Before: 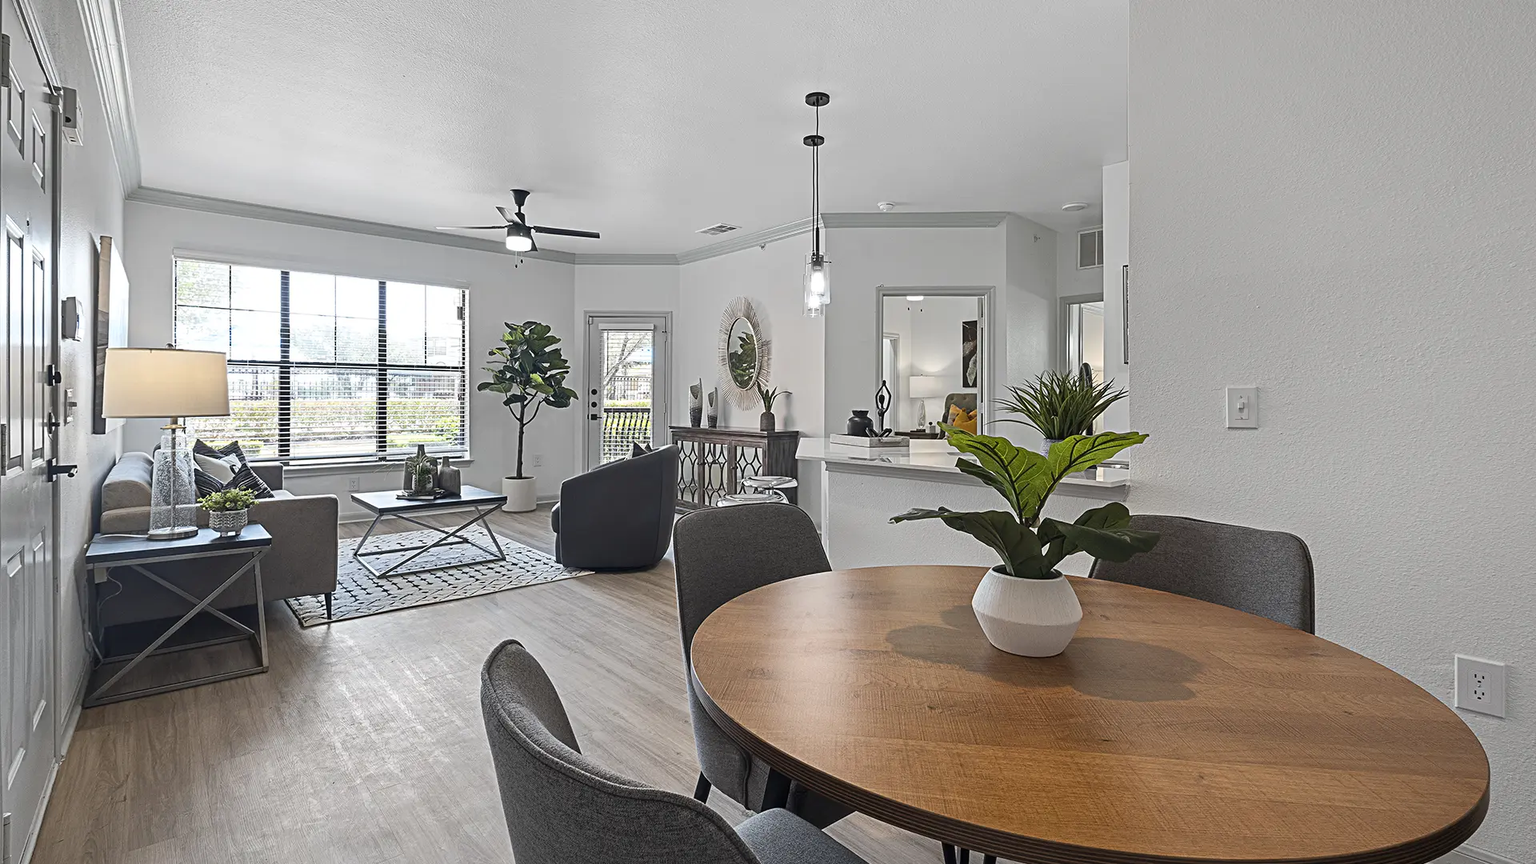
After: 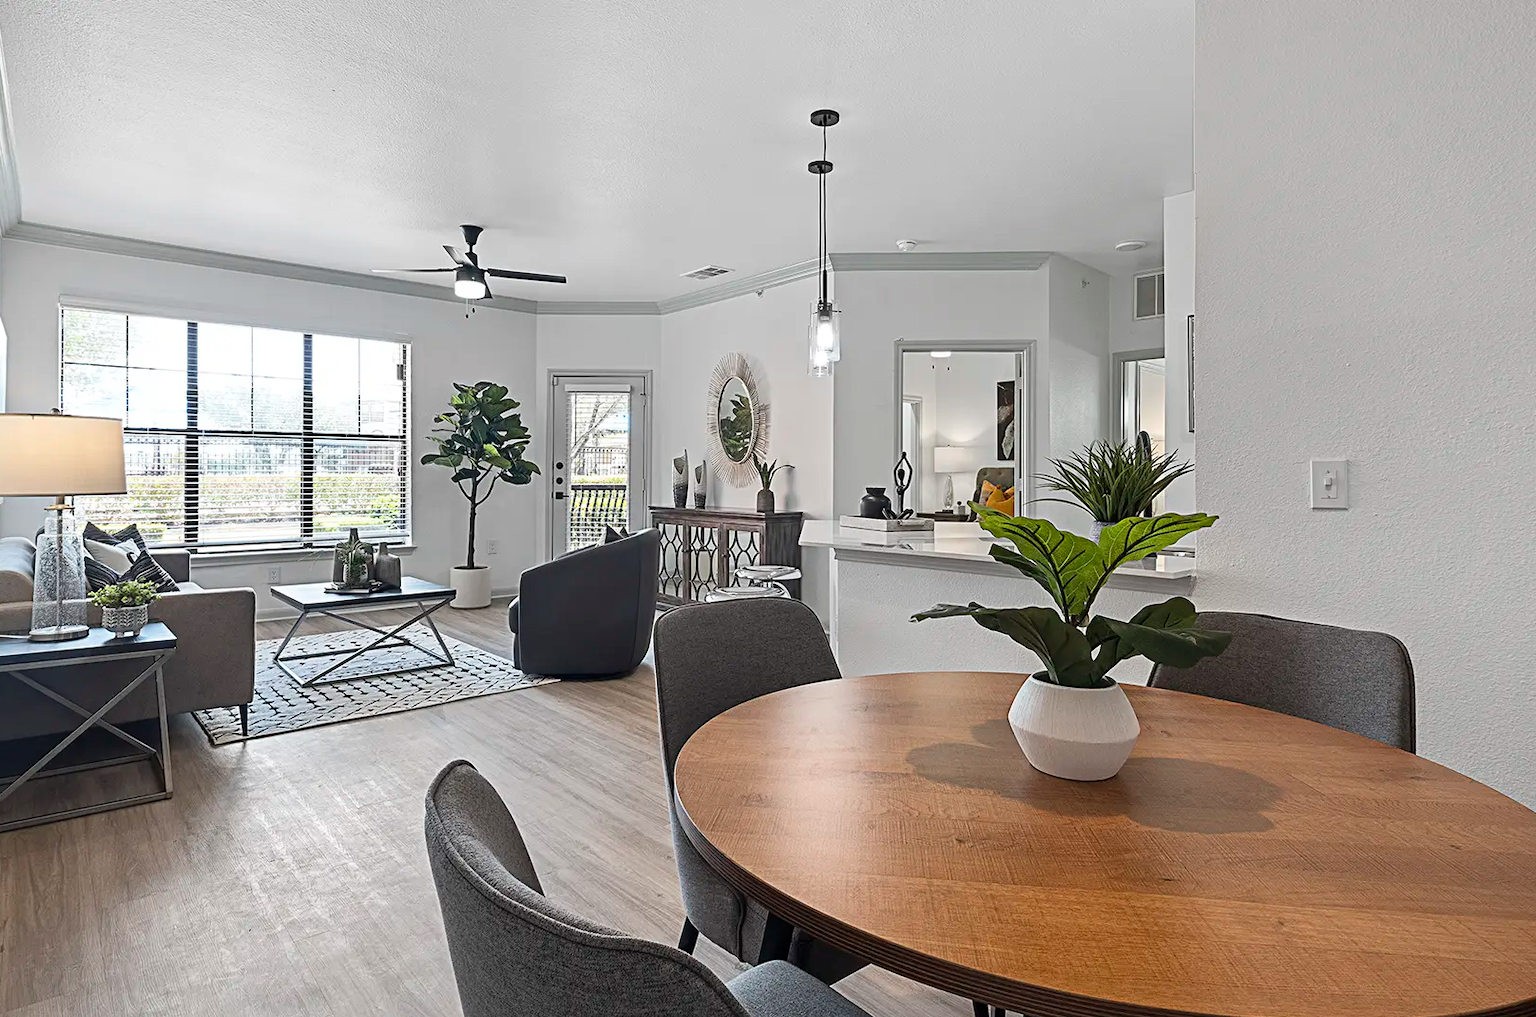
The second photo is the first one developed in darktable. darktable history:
tone curve: curves: ch0 [(0, 0) (0.003, 0.003) (0.011, 0.011) (0.025, 0.026) (0.044, 0.046) (0.069, 0.071) (0.1, 0.103) (0.136, 0.14) (0.177, 0.183) (0.224, 0.231) (0.277, 0.286) (0.335, 0.346) (0.399, 0.412) (0.468, 0.483) (0.543, 0.56) (0.623, 0.643) (0.709, 0.732) (0.801, 0.826) (0.898, 0.917) (1, 1)], preserve colors none
crop: left 8.026%, right 7.374%
